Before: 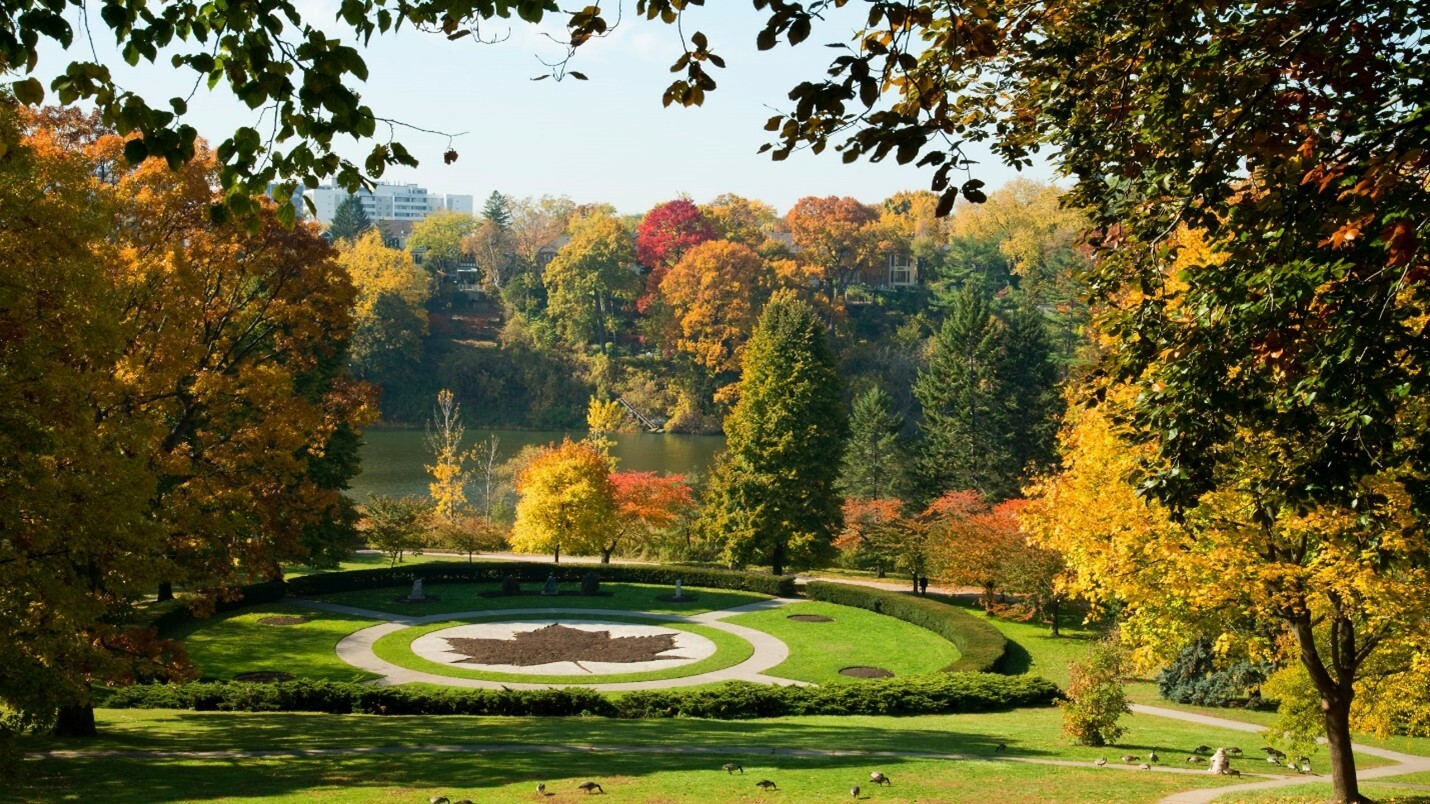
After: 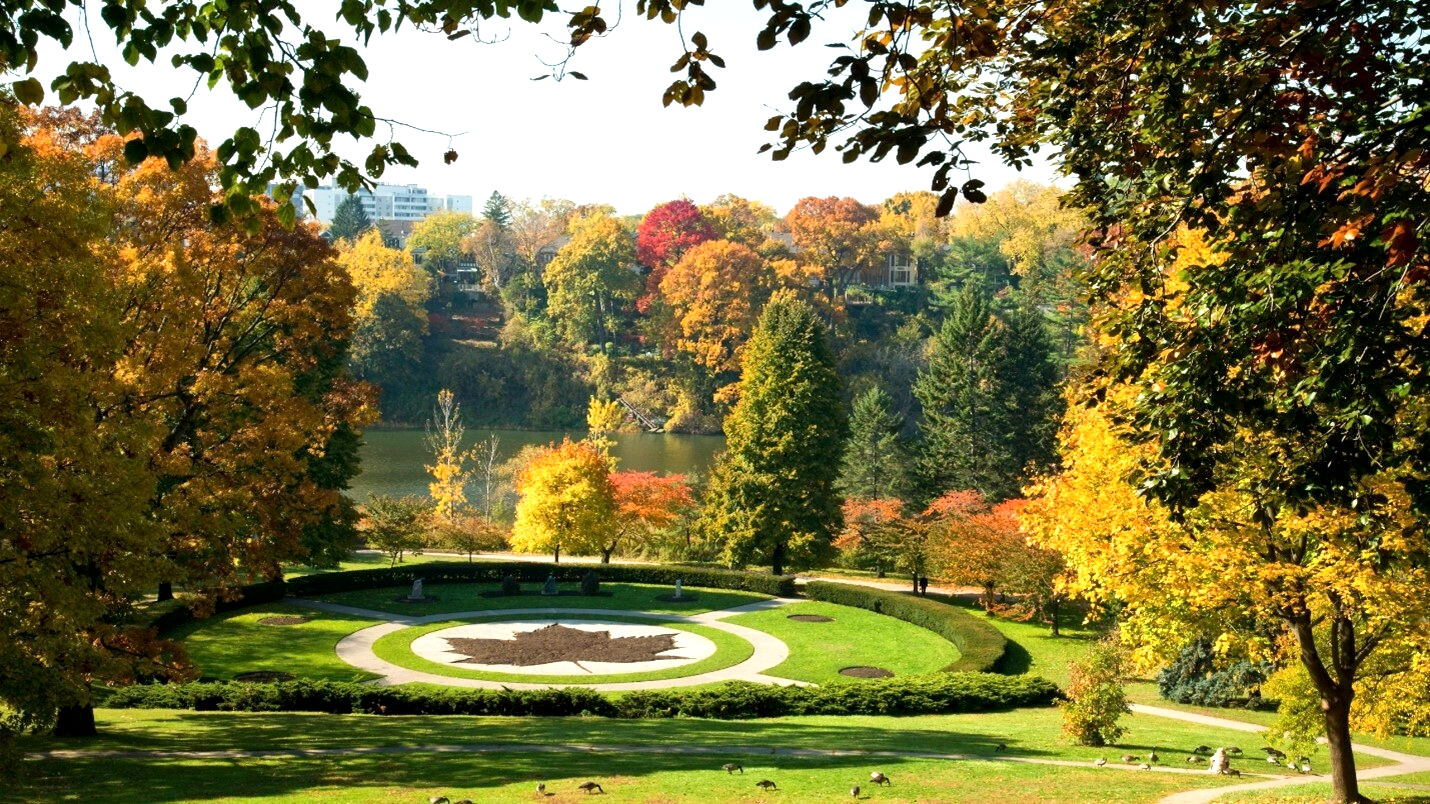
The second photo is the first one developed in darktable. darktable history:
exposure: black level correction 0.001, exposure 0.5 EV, compensate exposure bias true, compensate highlight preservation false
local contrast: mode bilateral grid, contrast 20, coarseness 50, detail 120%, midtone range 0.2
